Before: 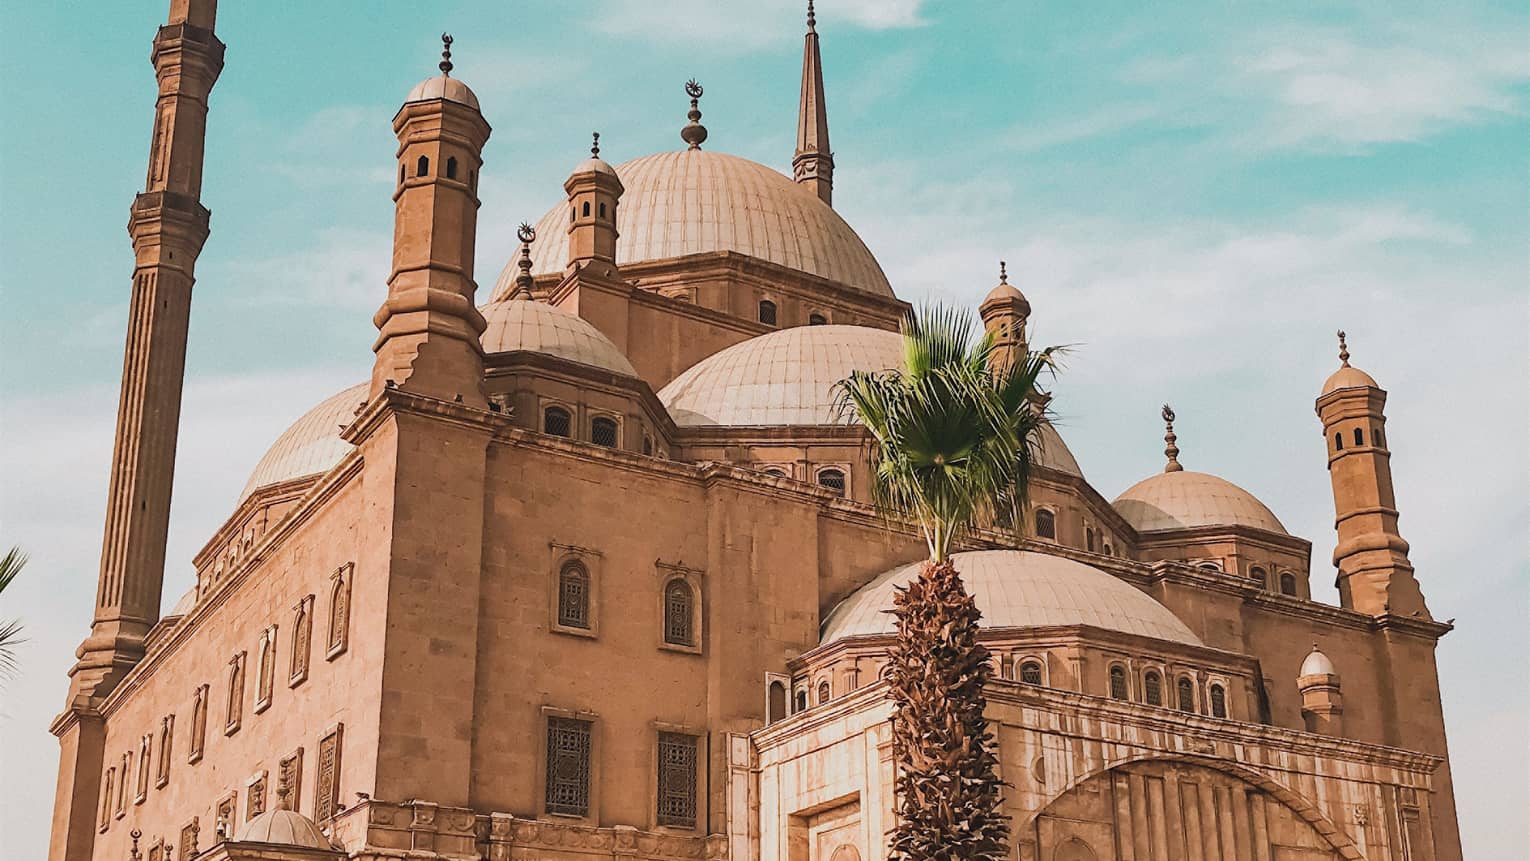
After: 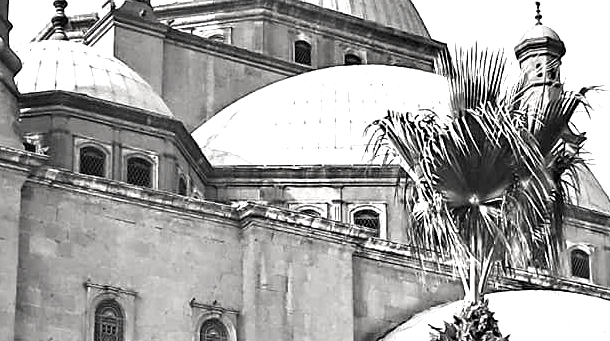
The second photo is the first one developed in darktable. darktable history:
exposure: black level correction 0, exposure 1.282 EV, compensate highlight preservation false
crop: left 30.438%, top 30.264%, right 29.676%, bottom 30.127%
contrast brightness saturation: saturation -0.983
contrast equalizer: octaves 7, y [[0.6 ×6], [0.55 ×6], [0 ×6], [0 ×6], [0 ×6]]
